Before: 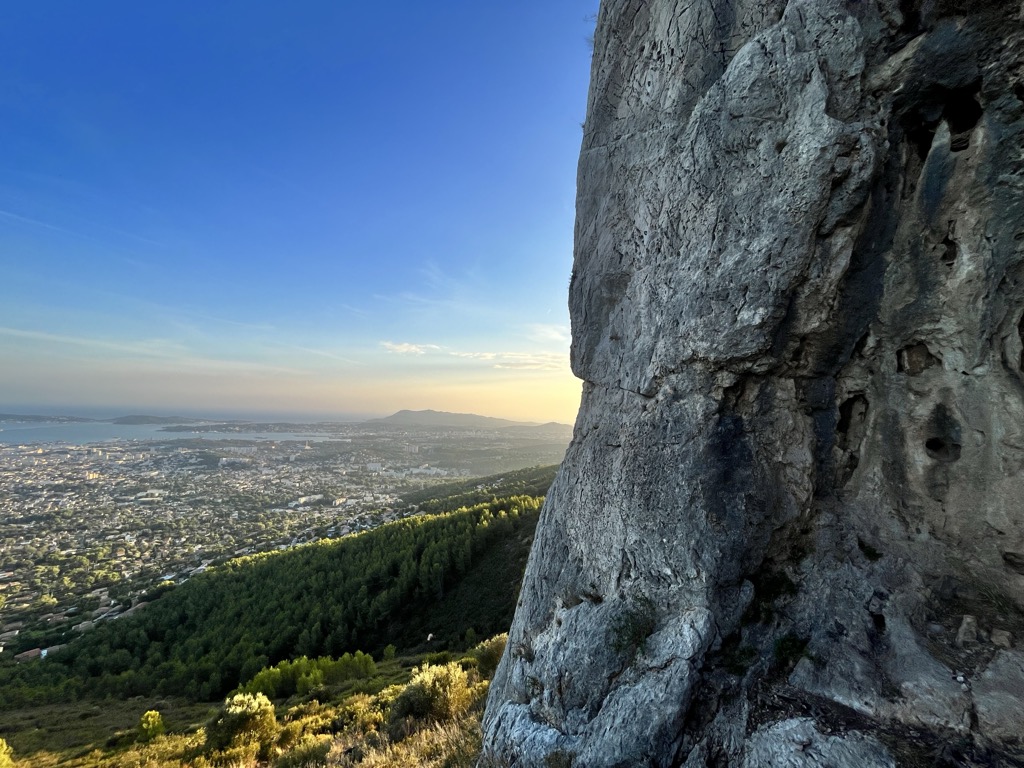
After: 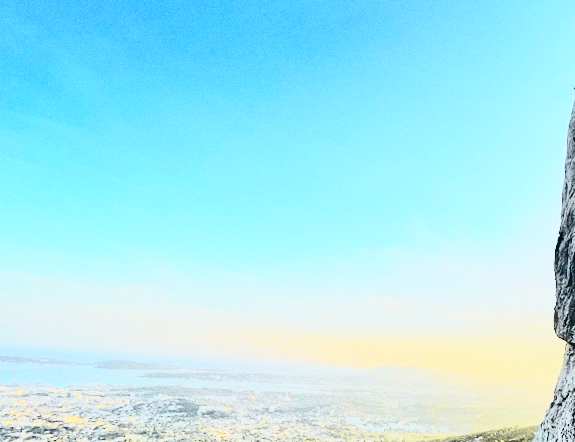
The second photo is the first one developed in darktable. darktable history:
crop and rotate: left 3.047%, top 7.509%, right 42.236%, bottom 37.598%
shadows and highlights: on, module defaults
tone curve: curves: ch0 [(0, 0) (0.037, 0.011) (0.135, 0.093) (0.266, 0.281) (0.461, 0.555) (0.581, 0.716) (0.675, 0.793) (0.767, 0.849) (0.91, 0.924) (1, 0.979)]; ch1 [(0, 0) (0.292, 0.278) (0.419, 0.423) (0.493, 0.492) (0.506, 0.5) (0.534, 0.529) (0.562, 0.562) (0.641, 0.663) (0.754, 0.76) (1, 1)]; ch2 [(0, 0) (0.294, 0.3) (0.361, 0.372) (0.429, 0.445) (0.478, 0.486) (0.502, 0.498) (0.518, 0.522) (0.531, 0.549) (0.561, 0.579) (0.64, 0.645) (0.7, 0.7) (0.861, 0.808) (1, 0.951)], color space Lab, independent channels, preserve colors none
rotate and perspective: rotation 2.17°, automatic cropping off
grain: coarseness 0.09 ISO
base curve: curves: ch0 [(0, 0) (0.028, 0.03) (0.121, 0.232) (0.46, 0.748) (0.859, 0.968) (1, 1)], preserve colors none
contrast brightness saturation: contrast 0.93, brightness 0.2
